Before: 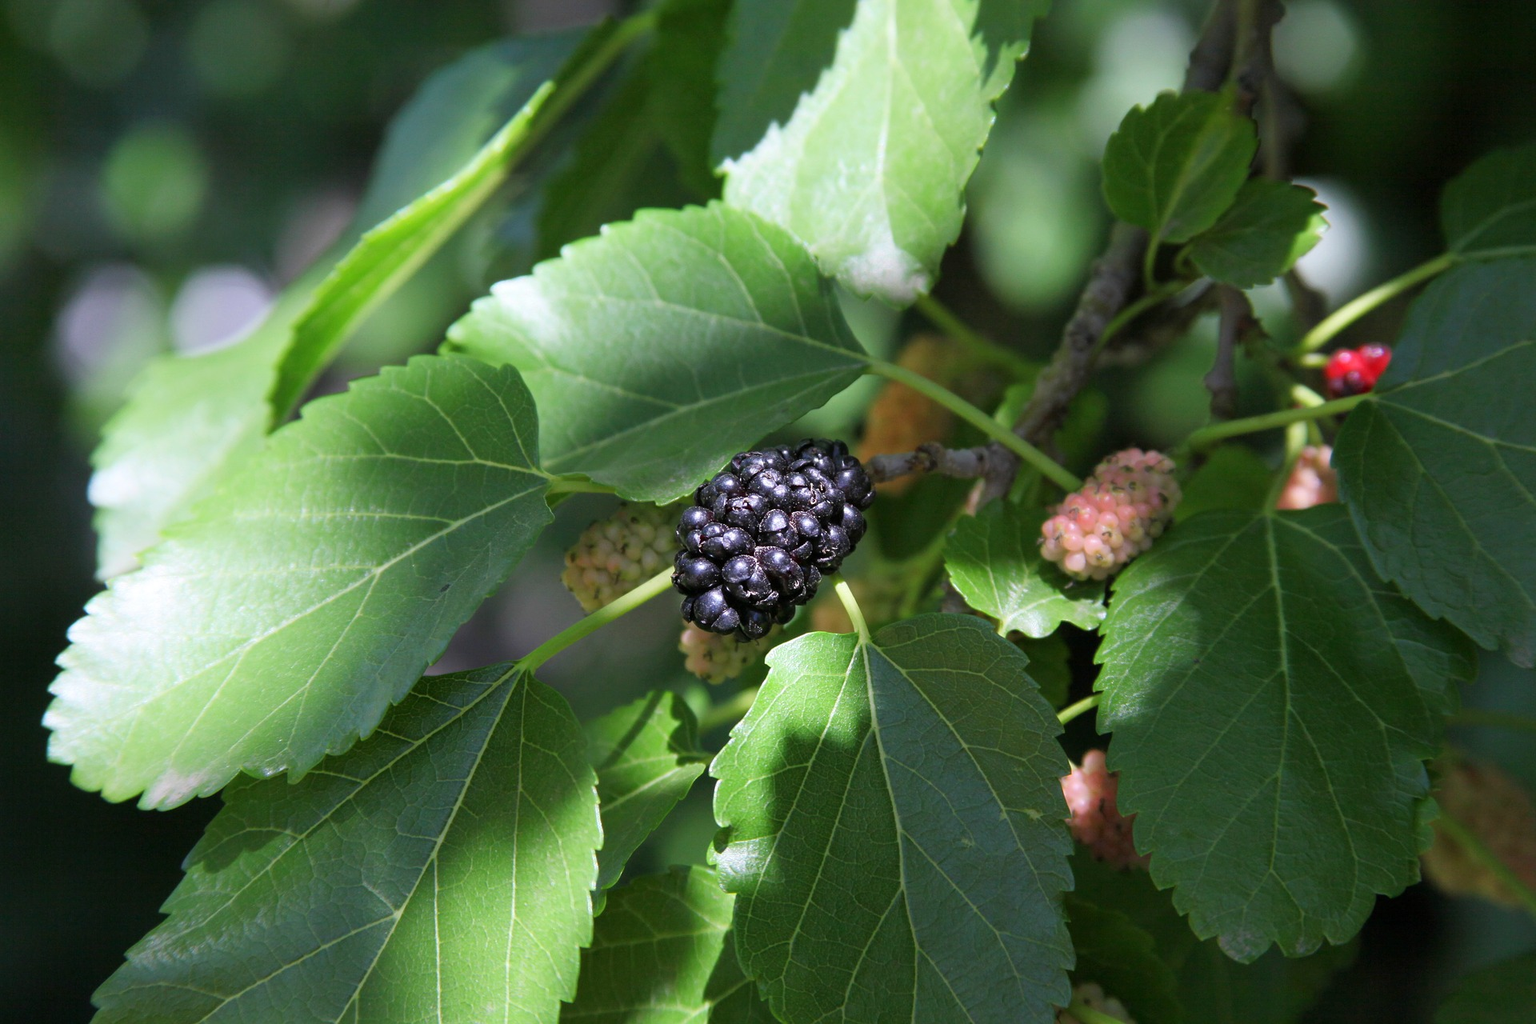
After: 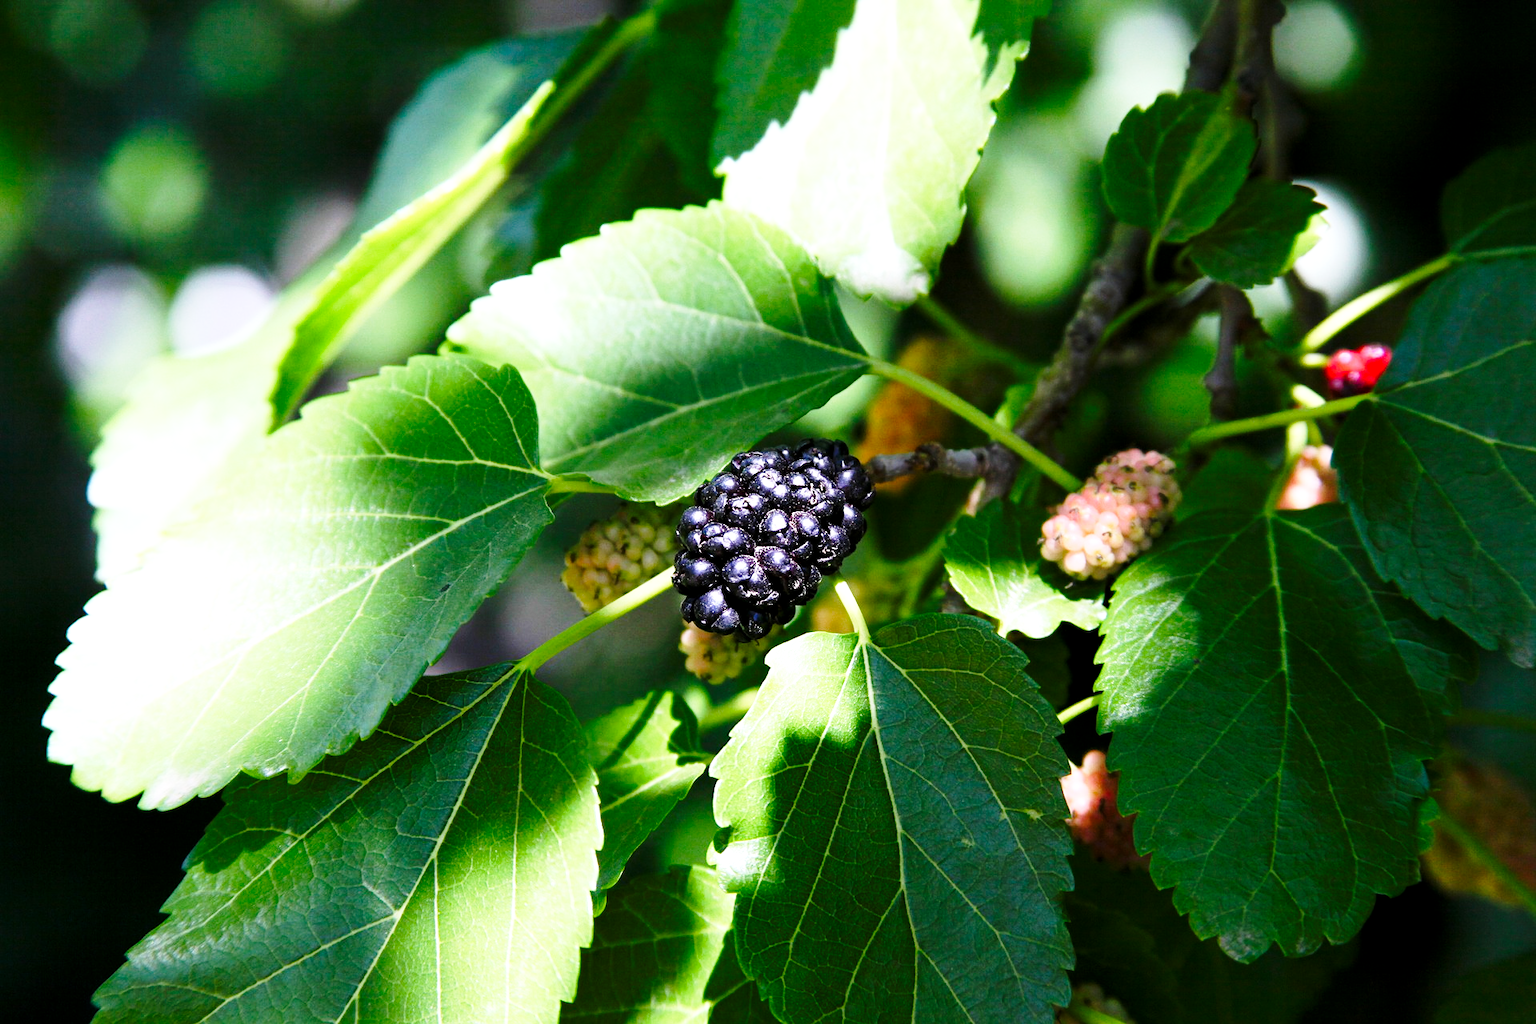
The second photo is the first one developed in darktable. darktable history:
exposure: black level correction 0.004, exposure 0.017 EV, compensate exposure bias true, compensate highlight preservation false
levels: white 99.93%
color balance rgb: perceptual saturation grading › global saturation 15.779%, perceptual saturation grading › highlights -19.638%, perceptual saturation grading › shadows 19.636%, global vibrance 11.72%
tone equalizer: -8 EV -0.778 EV, -7 EV -0.738 EV, -6 EV -0.579 EV, -5 EV -0.368 EV, -3 EV 0.405 EV, -2 EV 0.6 EV, -1 EV 0.682 EV, +0 EV 0.778 EV, edges refinement/feathering 500, mask exposure compensation -1.57 EV, preserve details no
base curve: curves: ch0 [(0, 0) (0.028, 0.03) (0.121, 0.232) (0.46, 0.748) (0.859, 0.968) (1, 1)], preserve colors none
